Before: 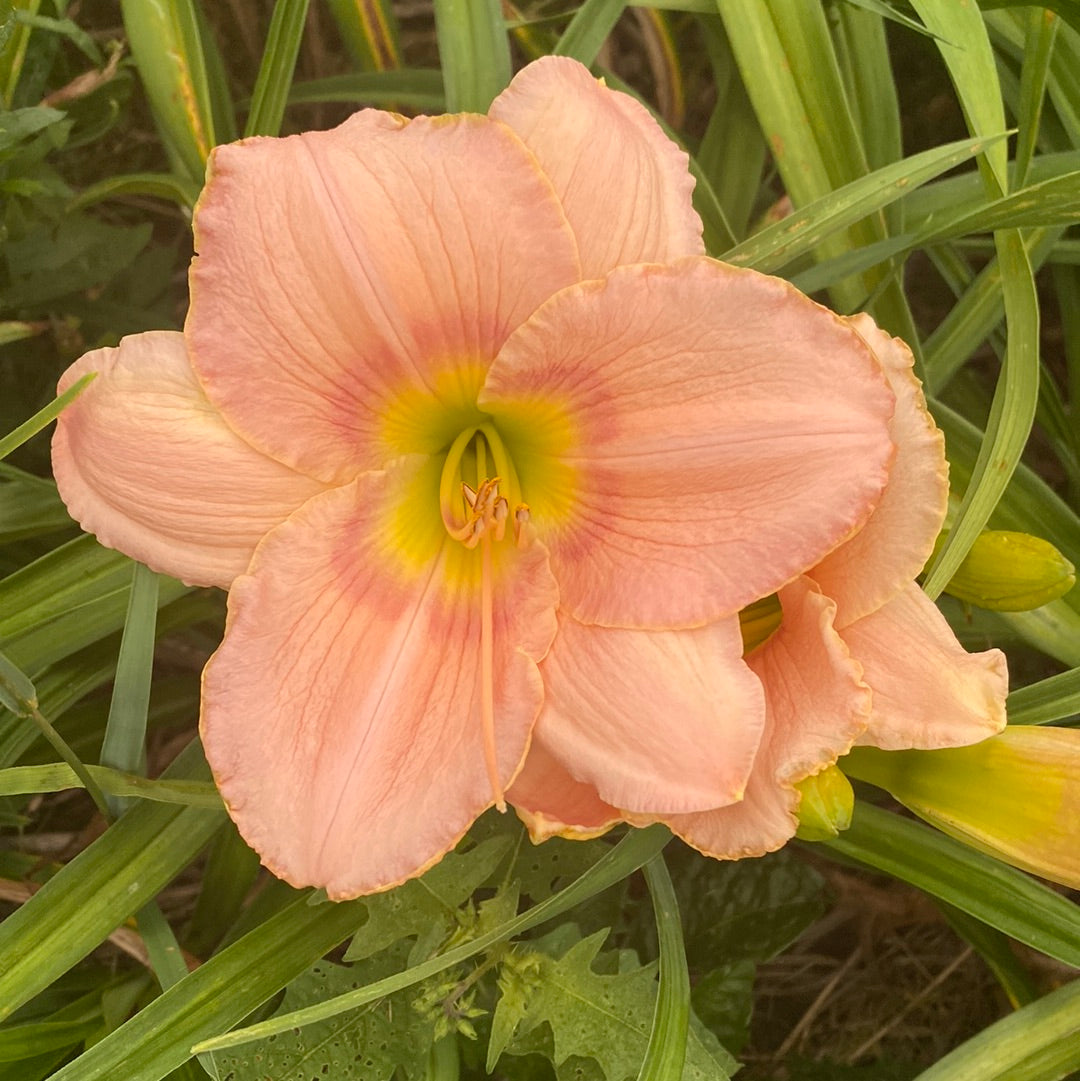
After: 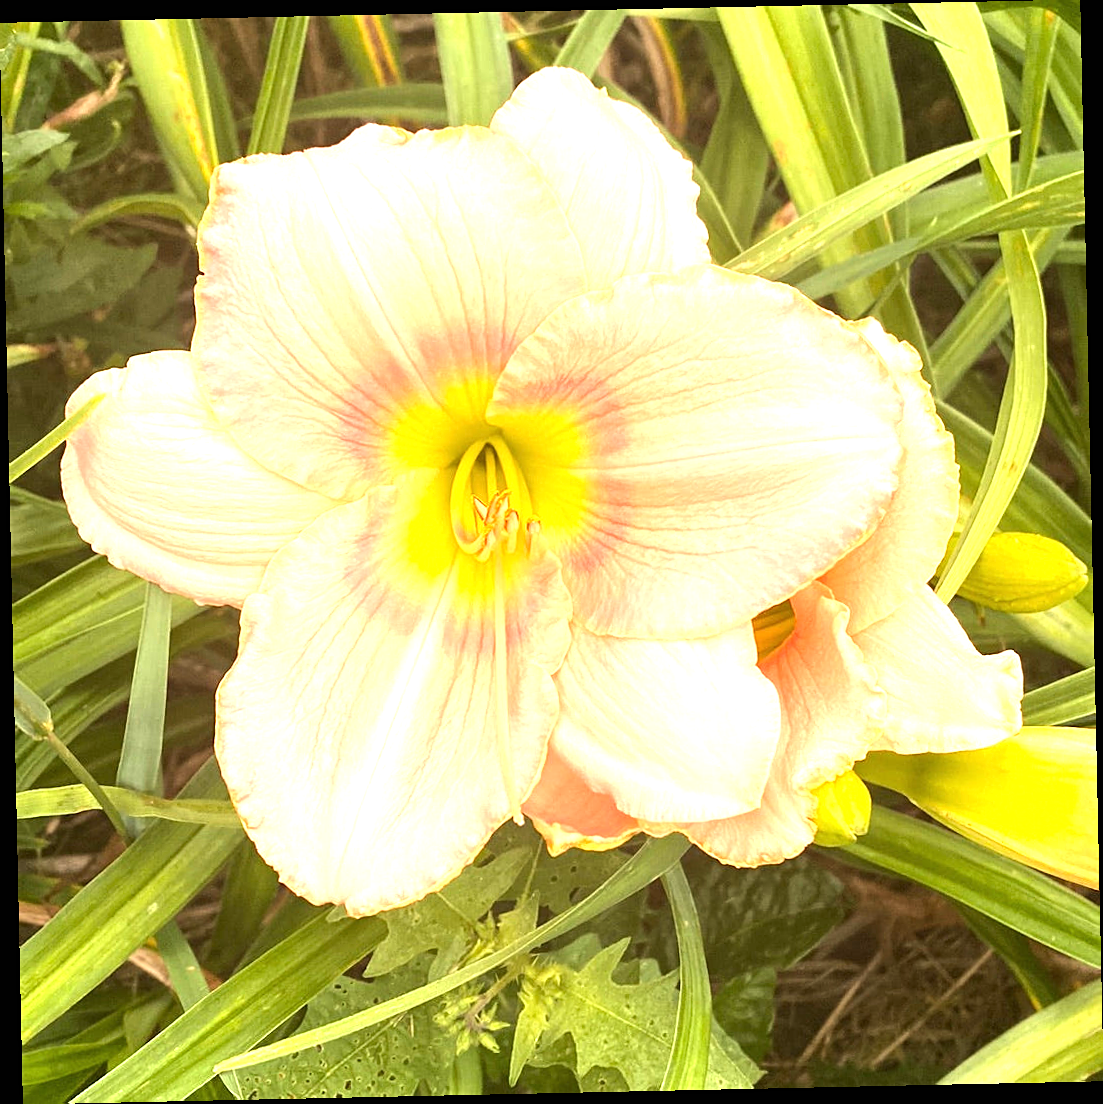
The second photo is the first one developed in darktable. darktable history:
tone equalizer: -8 EV -0.417 EV, -7 EV -0.389 EV, -6 EV -0.333 EV, -5 EV -0.222 EV, -3 EV 0.222 EV, -2 EV 0.333 EV, -1 EV 0.389 EV, +0 EV 0.417 EV, edges refinement/feathering 500, mask exposure compensation -1.57 EV, preserve details no
rotate and perspective: rotation -1.24°, automatic cropping off
exposure: black level correction 0, exposure 1.2 EV, compensate highlight preservation false
sharpen: amount 0.2
